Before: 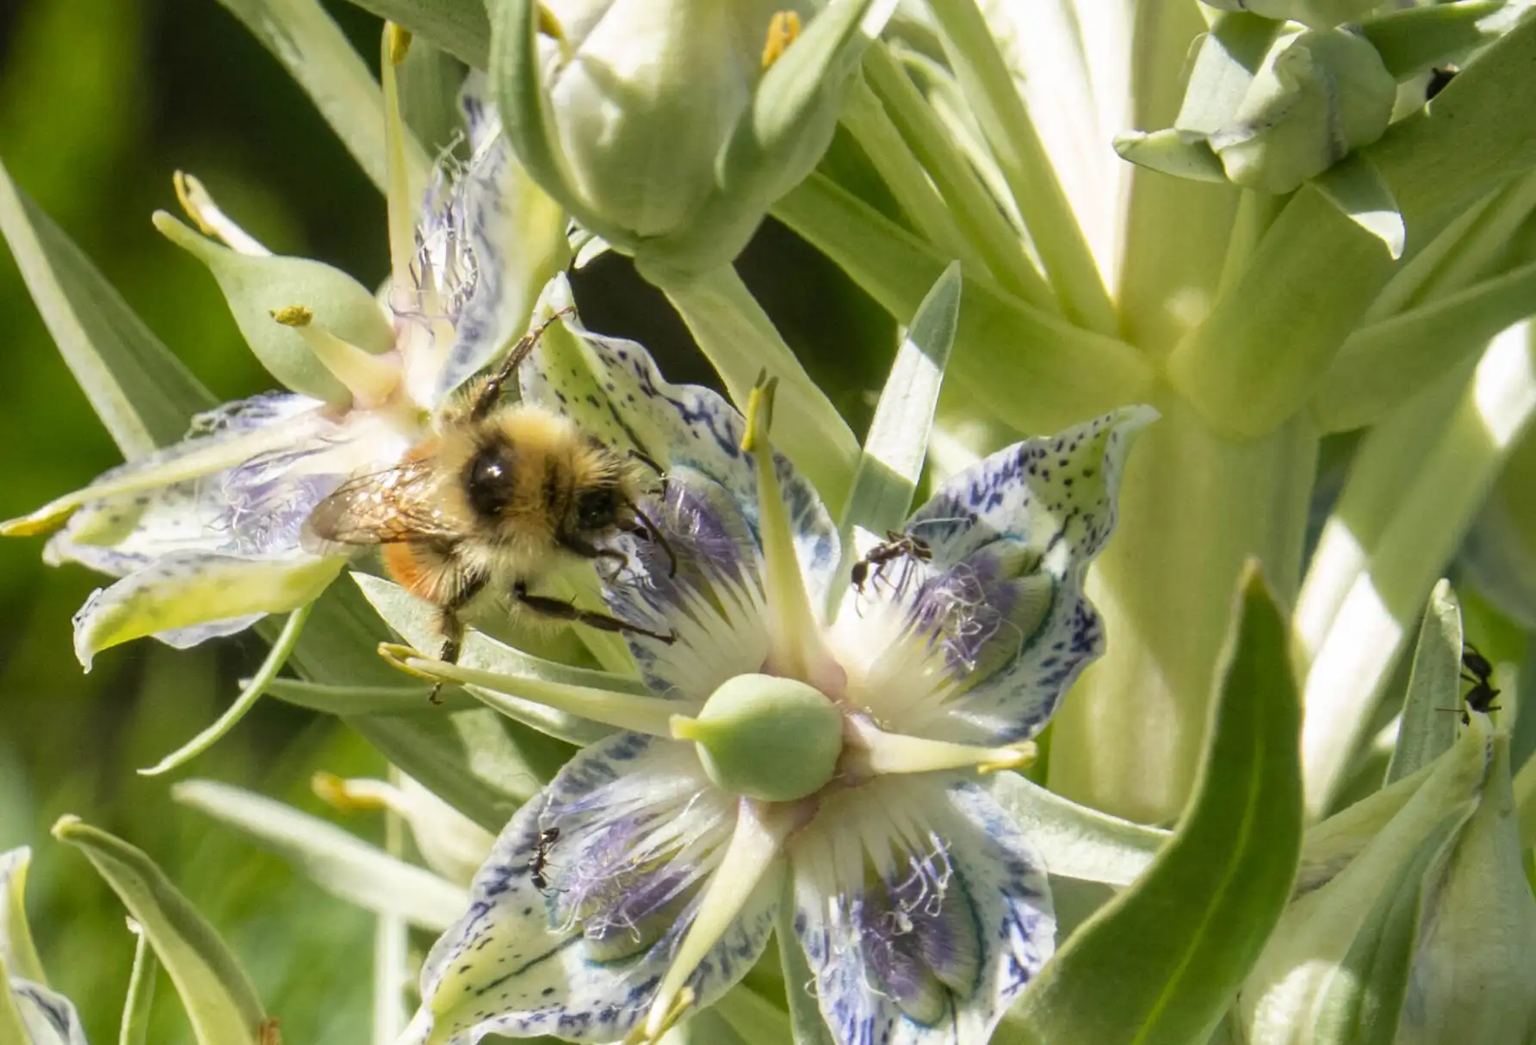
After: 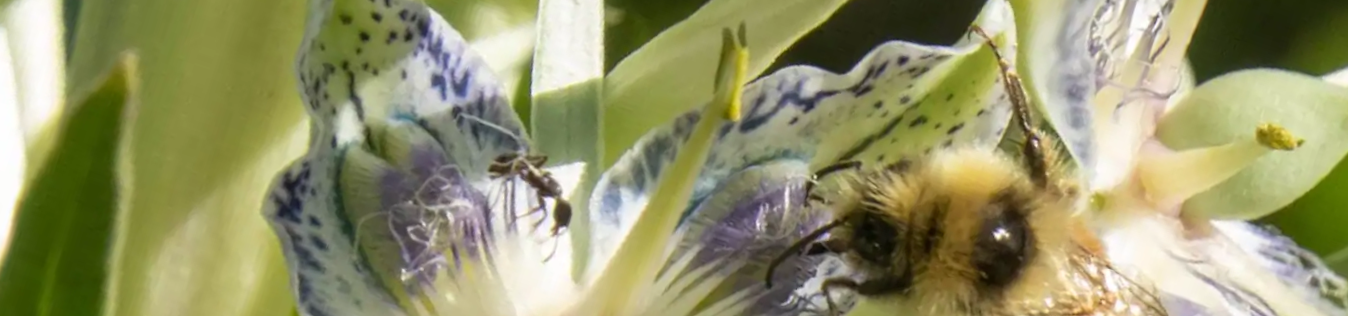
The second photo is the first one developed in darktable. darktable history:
rotate and perspective: rotation -2.22°, lens shift (horizontal) -0.022, automatic cropping off
crop and rotate: angle 16.12°, top 30.835%, bottom 35.653%
